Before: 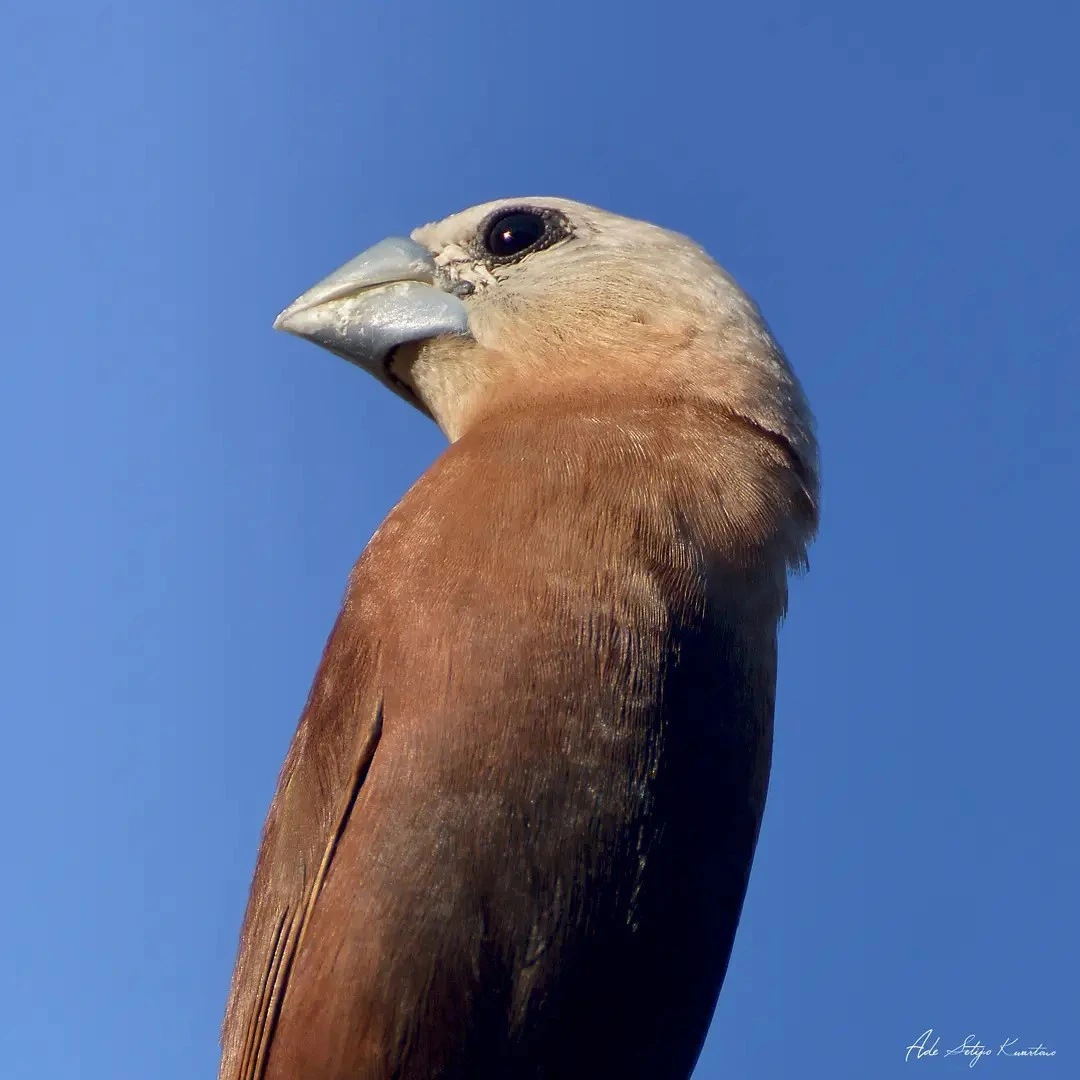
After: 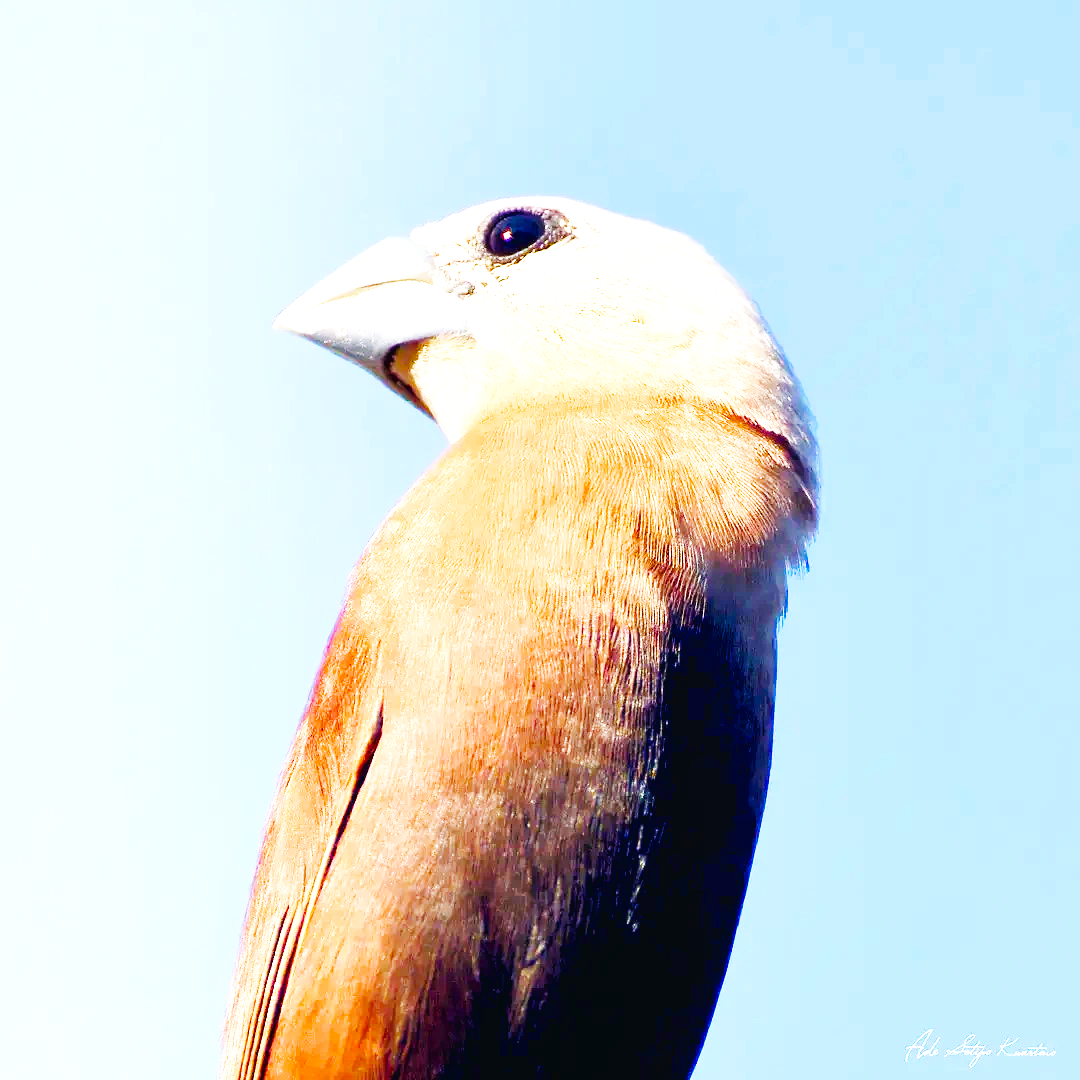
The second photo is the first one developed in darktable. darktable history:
exposure: black level correction 0, exposure 1.543 EV, compensate highlight preservation false
base curve: curves: ch0 [(0, 0.003) (0.001, 0.002) (0.006, 0.004) (0.02, 0.022) (0.048, 0.086) (0.094, 0.234) (0.162, 0.431) (0.258, 0.629) (0.385, 0.8) (0.548, 0.918) (0.751, 0.988) (1, 1)], preserve colors none
color balance rgb: power › hue 61.82°, perceptual saturation grading › global saturation 24.047%, perceptual saturation grading › highlights -24.306%, perceptual saturation grading › mid-tones 24.138%, perceptual saturation grading › shadows 41.054%
